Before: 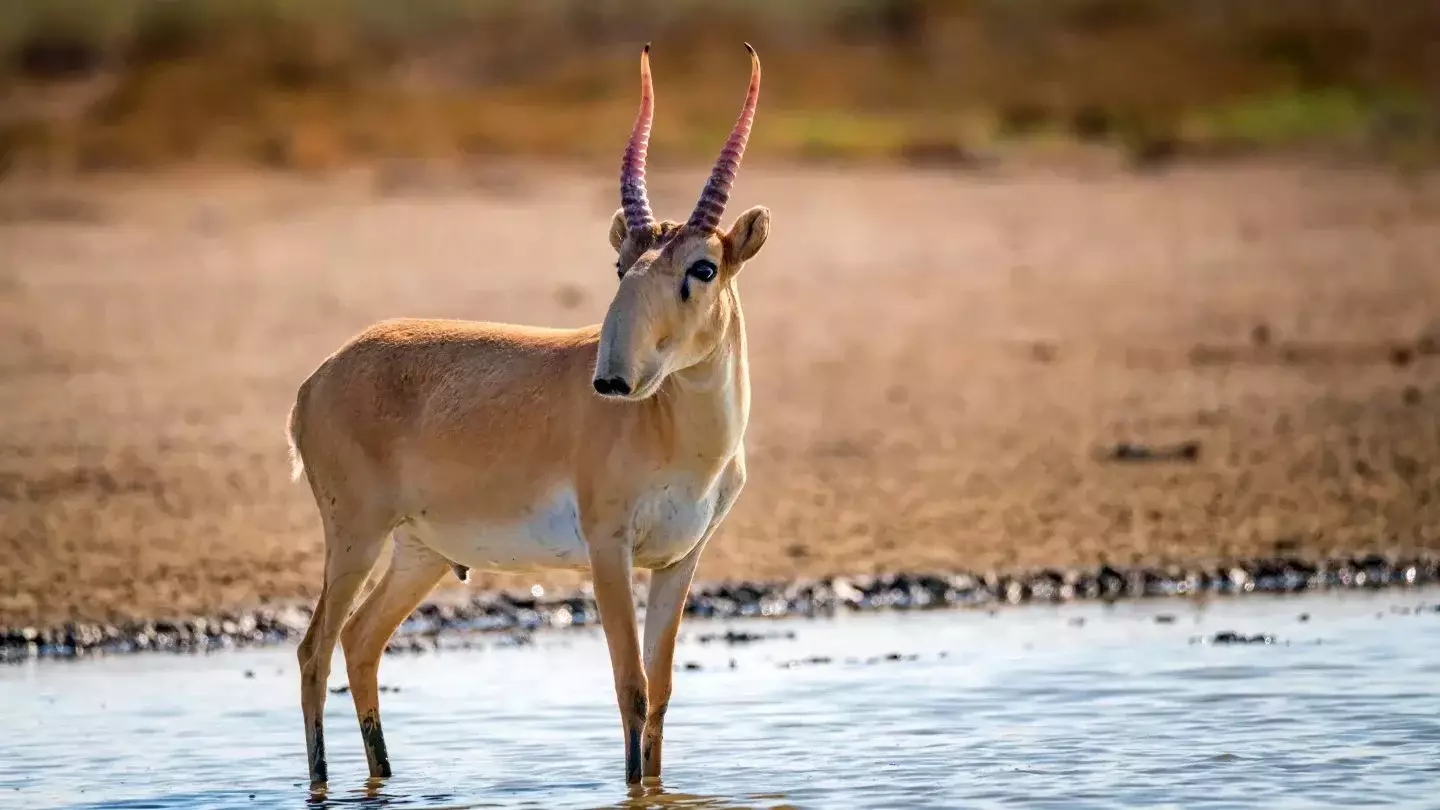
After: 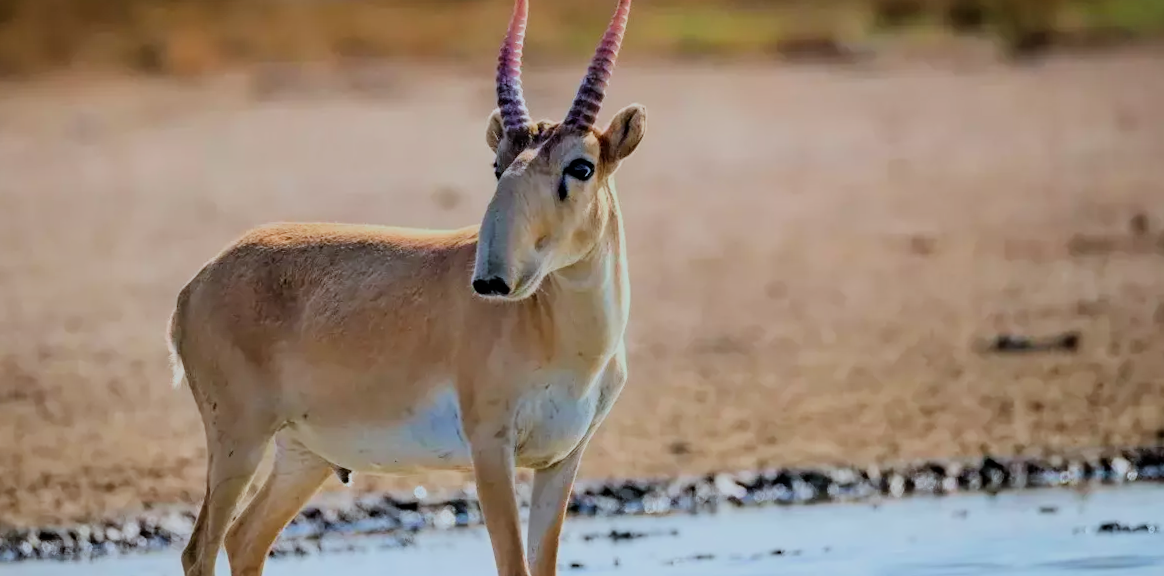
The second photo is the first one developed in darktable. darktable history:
crop: left 7.856%, top 11.836%, right 10.12%, bottom 15.387%
color calibration: illuminant F (fluorescent), F source F9 (Cool White Deluxe 4150 K) – high CRI, x 0.374, y 0.373, temperature 4158.34 K
filmic rgb: black relative exposure -7.15 EV, white relative exposure 5.36 EV, hardness 3.02, color science v6 (2022)
rotate and perspective: rotation -1°, crop left 0.011, crop right 0.989, crop top 0.025, crop bottom 0.975
